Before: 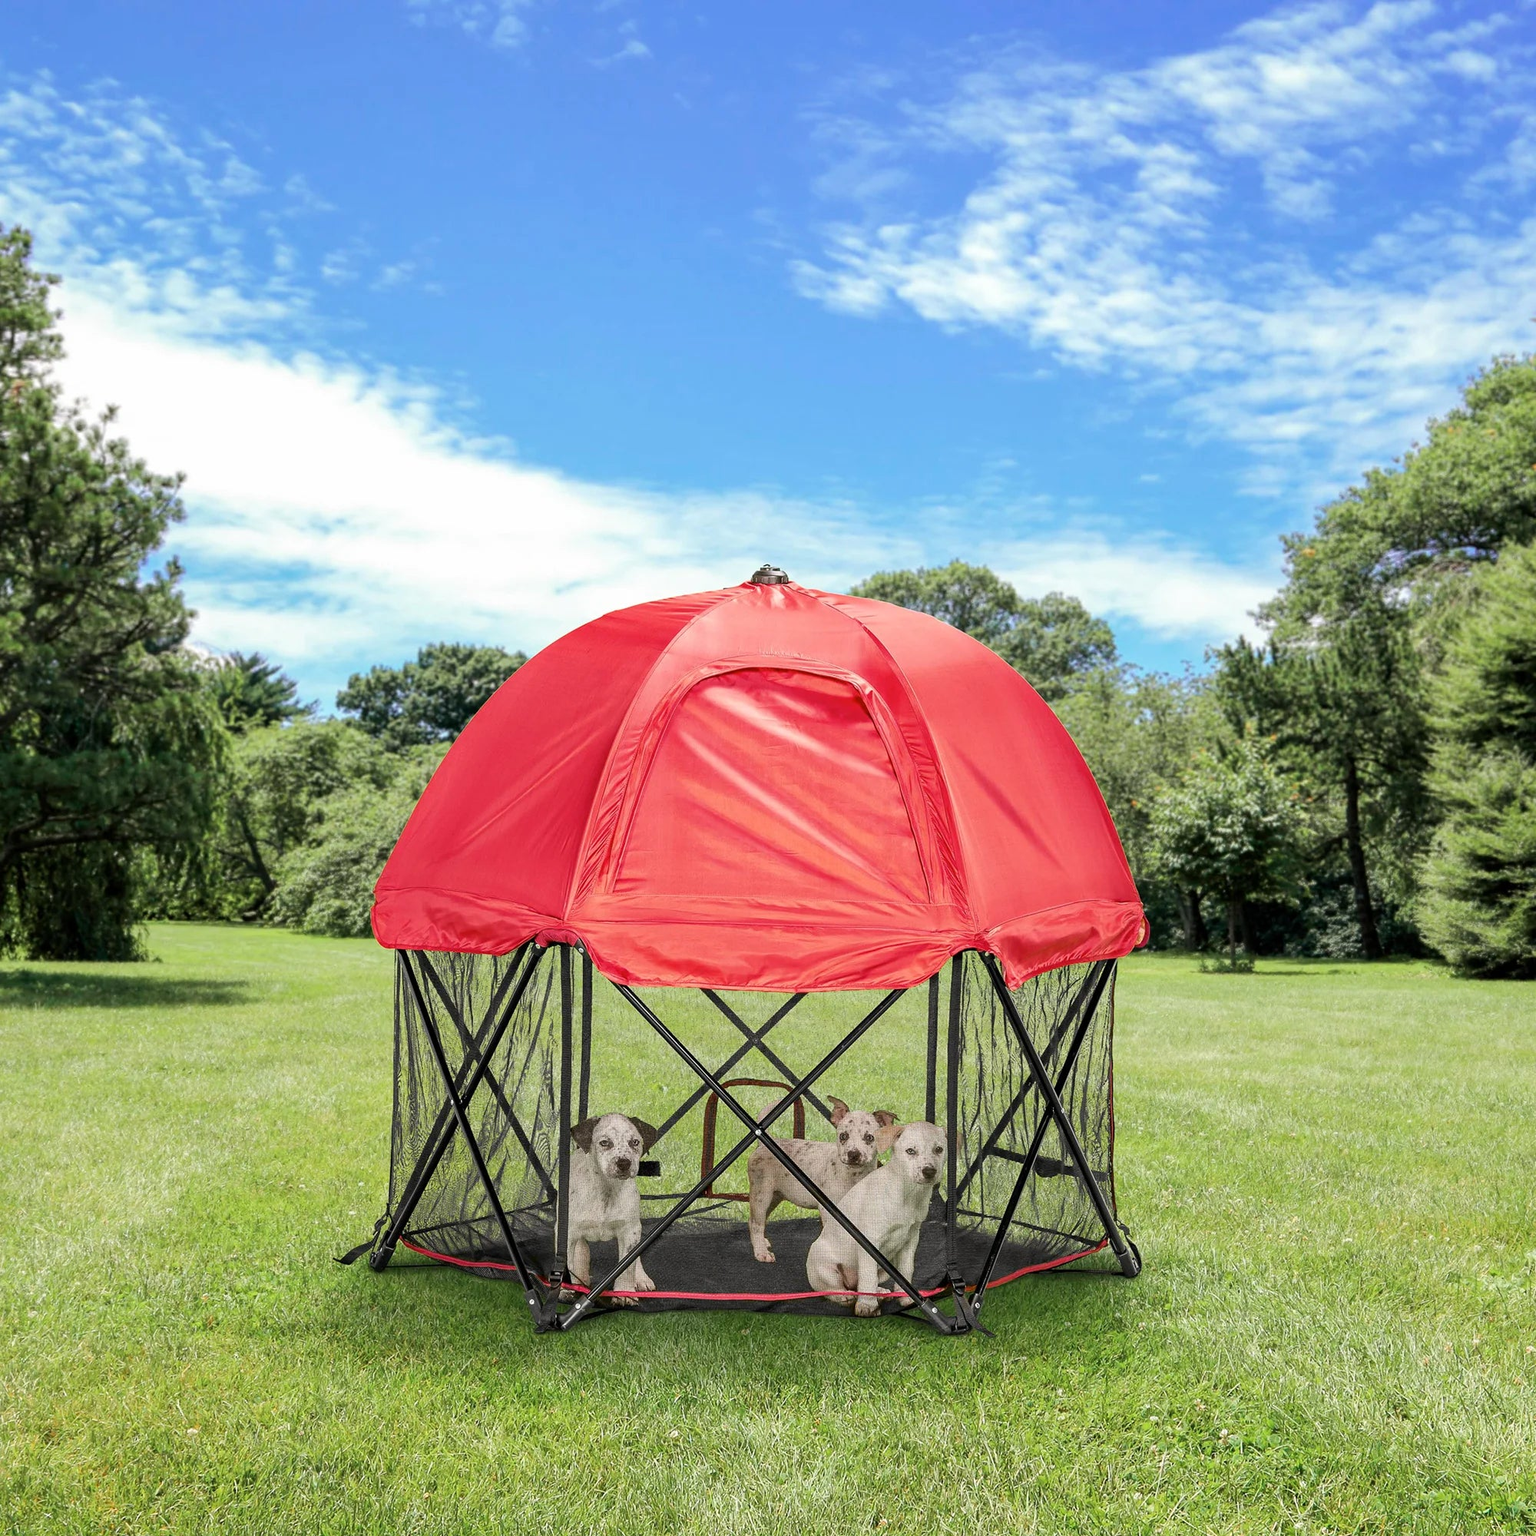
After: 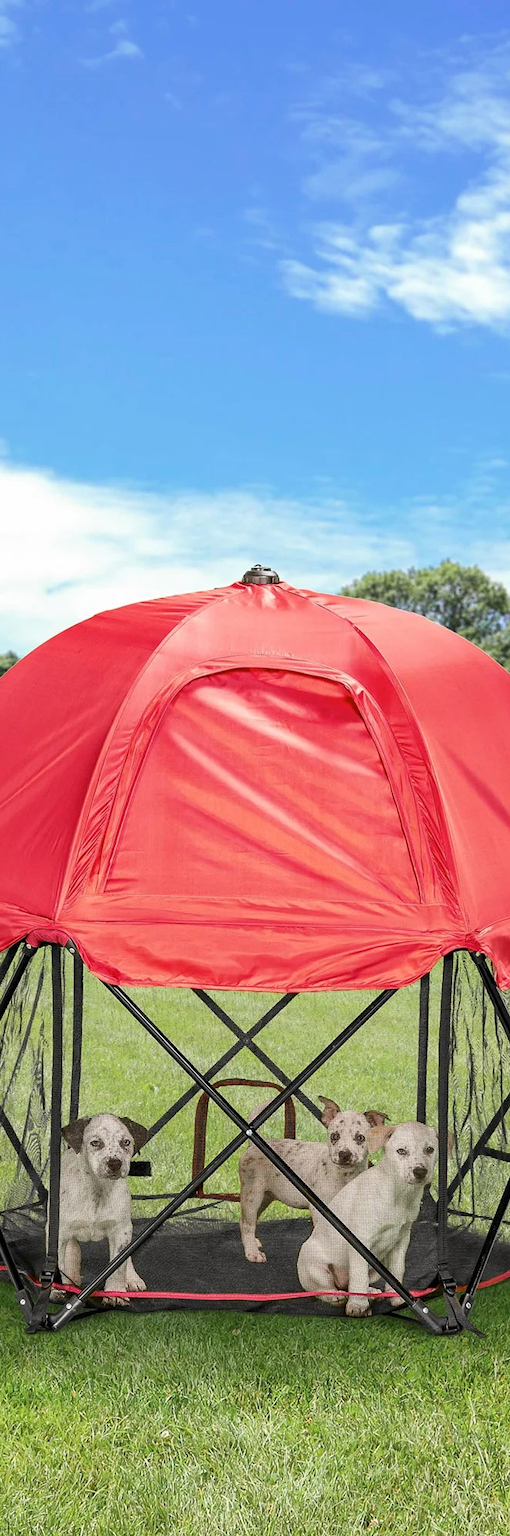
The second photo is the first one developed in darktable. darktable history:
crop: left 33.164%, right 33.553%
